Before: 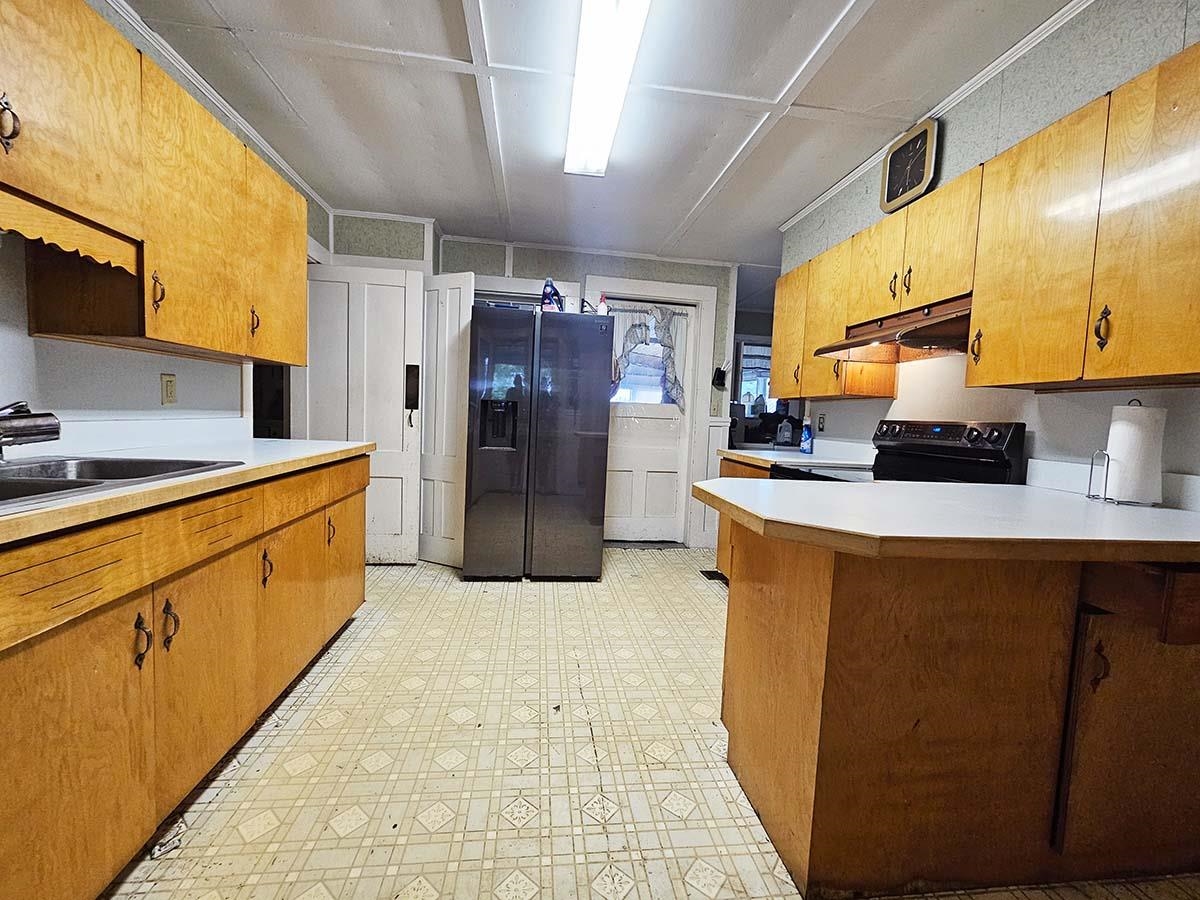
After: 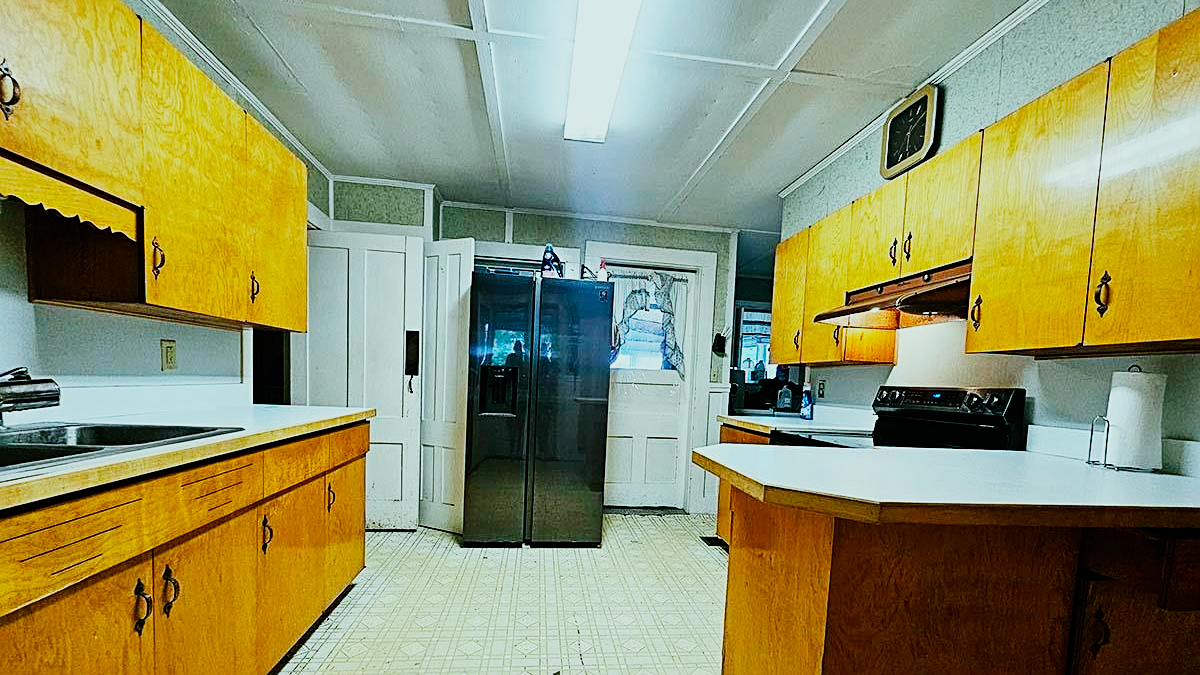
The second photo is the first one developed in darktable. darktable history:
sigmoid: contrast 1.81, skew -0.21, preserve hue 0%, red attenuation 0.1, red rotation 0.035, green attenuation 0.1, green rotation -0.017, blue attenuation 0.15, blue rotation -0.052, base primaries Rec2020
sharpen: radius 2.167, amount 0.381, threshold 0
crop: top 3.857%, bottom 21.132%
color balance rgb: shadows lift › chroma 11.71%, shadows lift › hue 133.46°, highlights gain › chroma 4%, highlights gain › hue 200.2°, perceptual saturation grading › global saturation 18.05%
